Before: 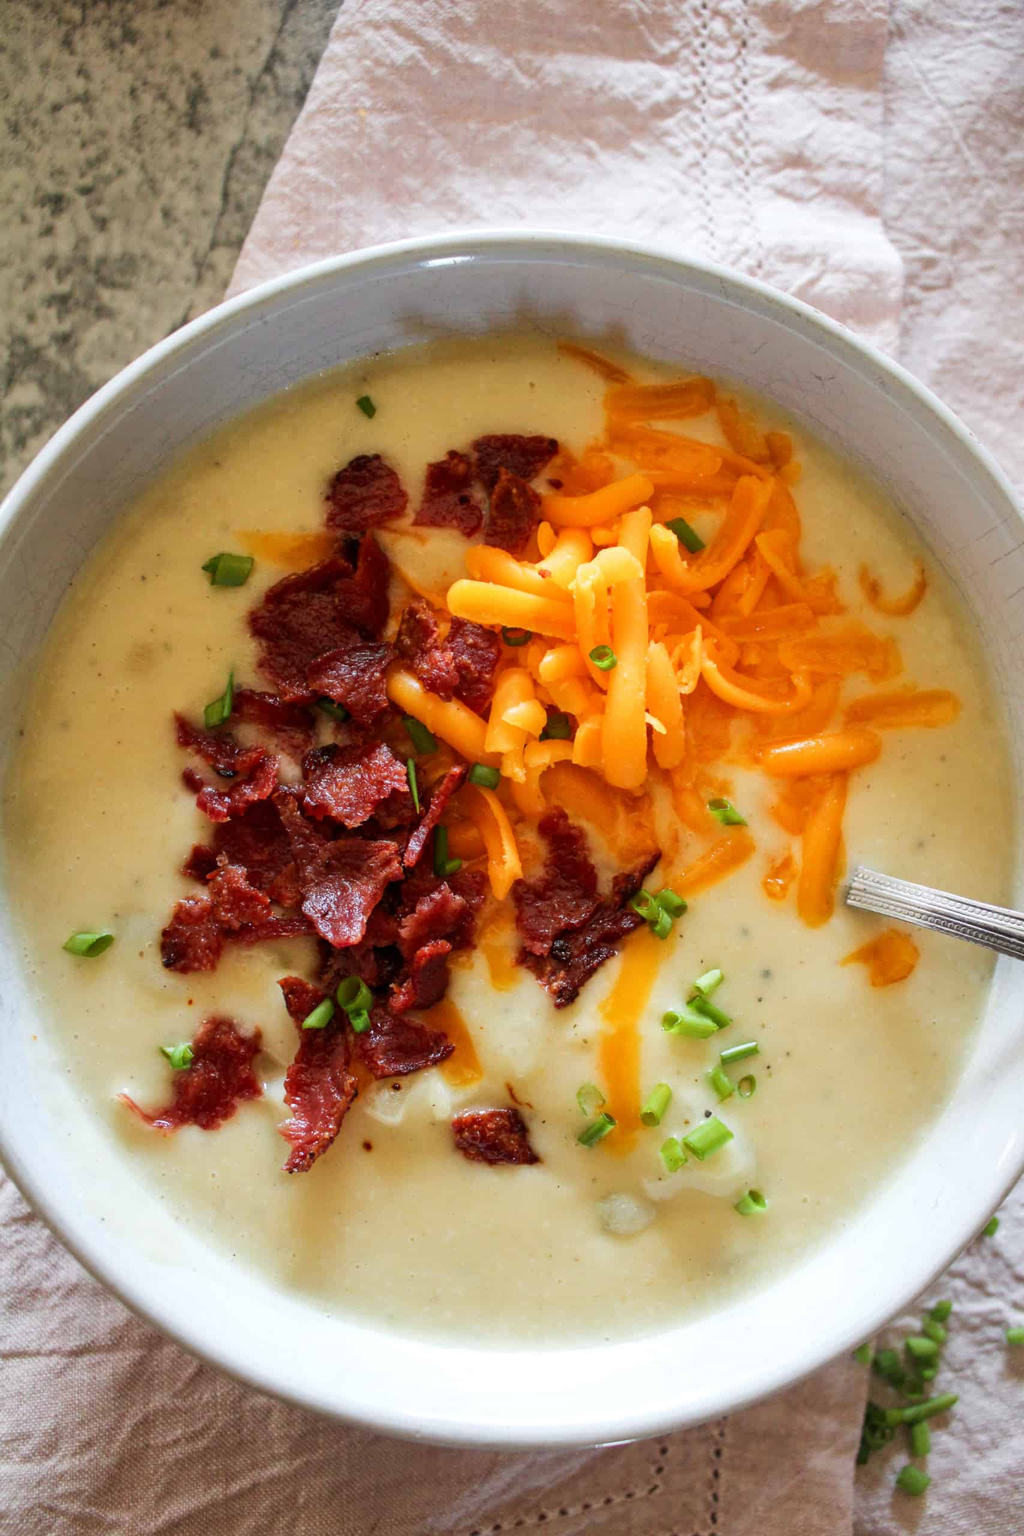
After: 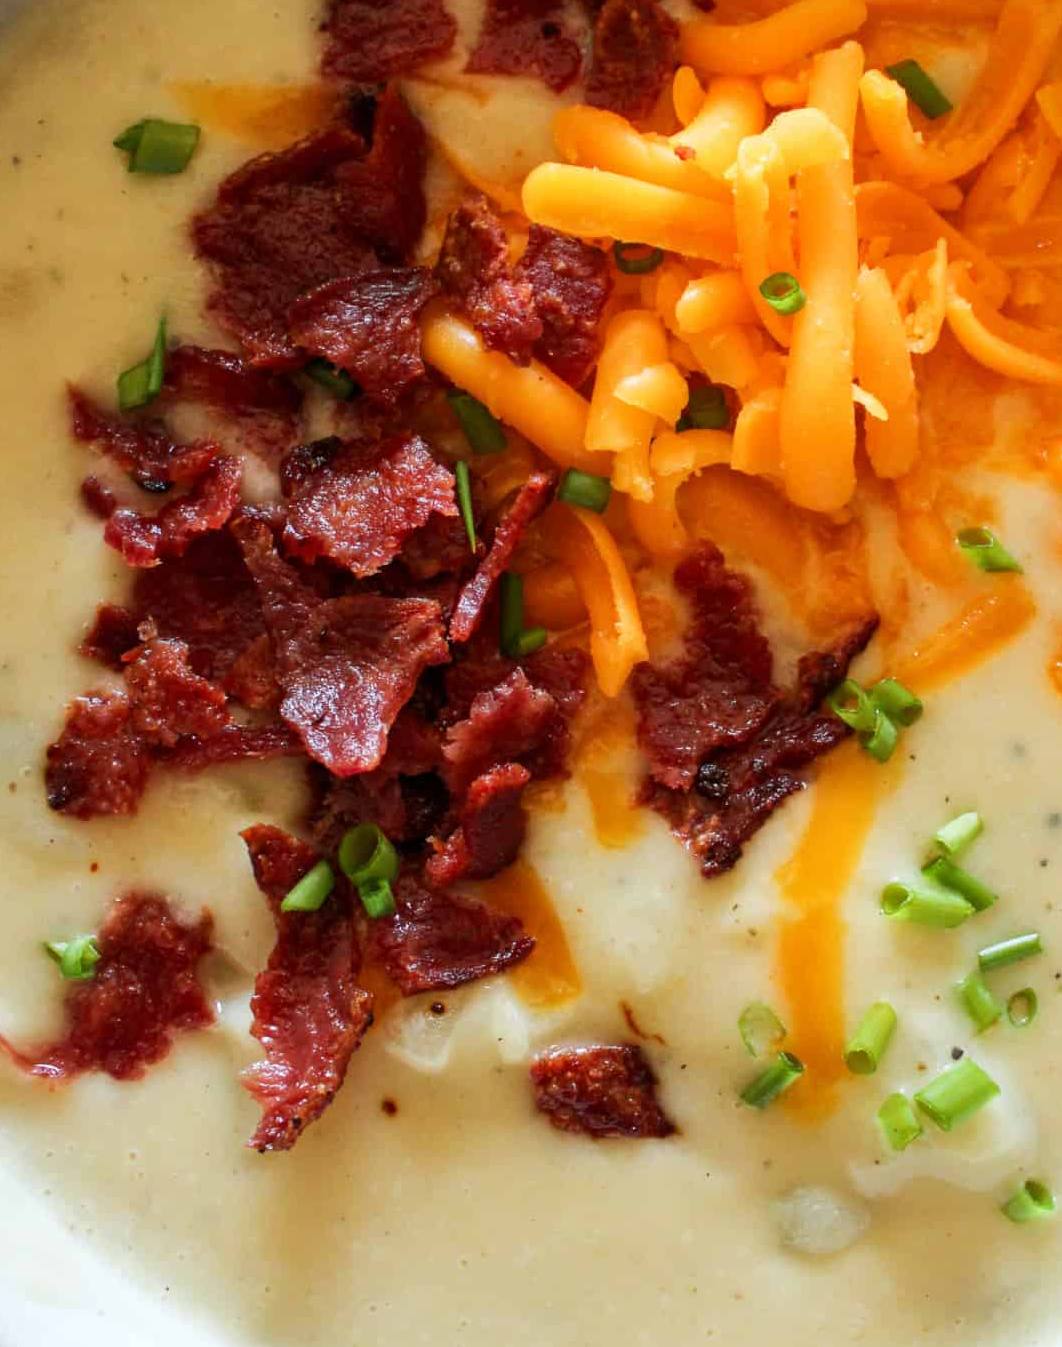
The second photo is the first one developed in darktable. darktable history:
crop: left 13.116%, top 31.369%, right 24.661%, bottom 16.002%
